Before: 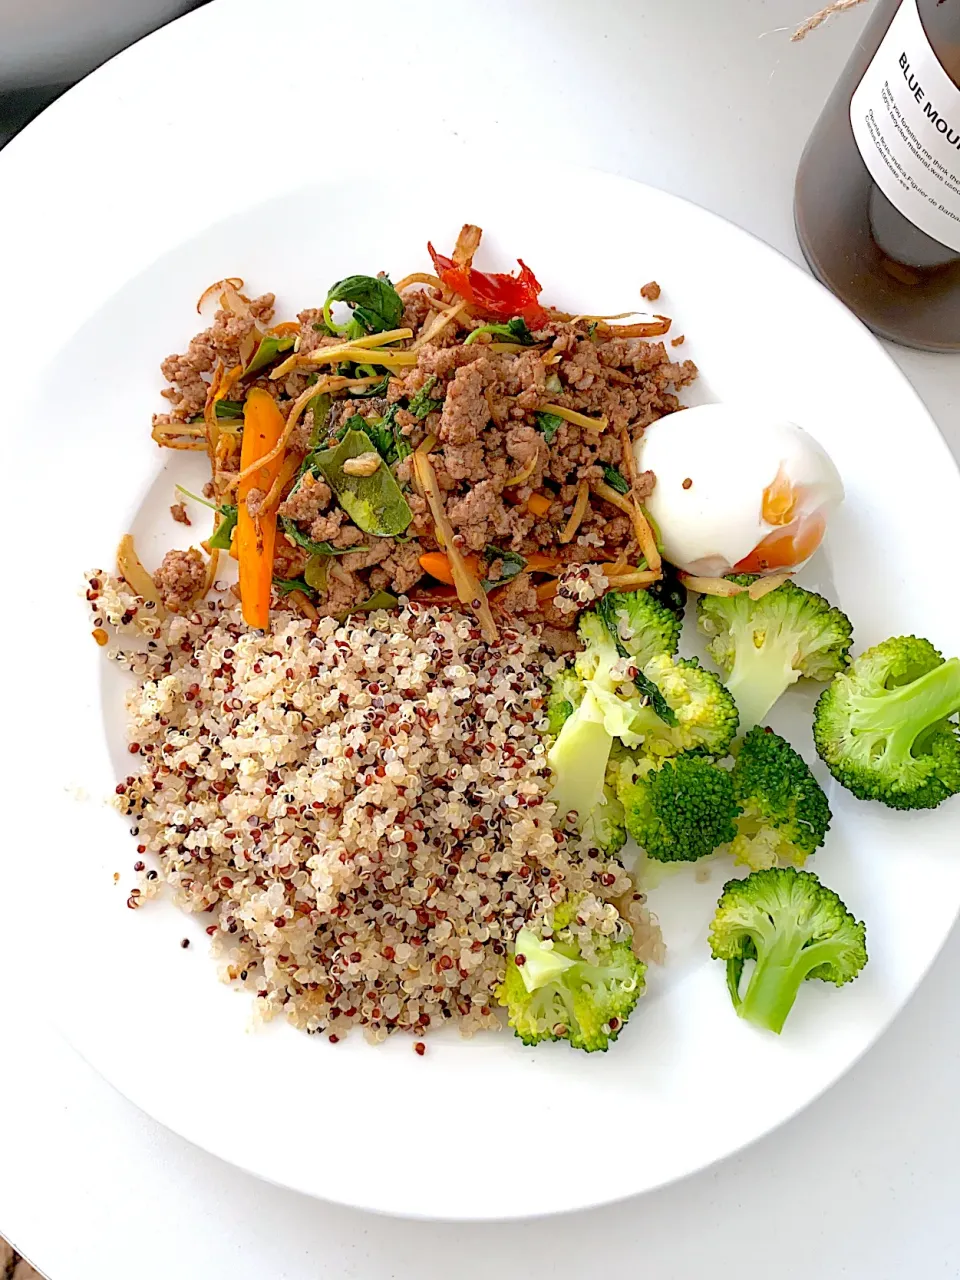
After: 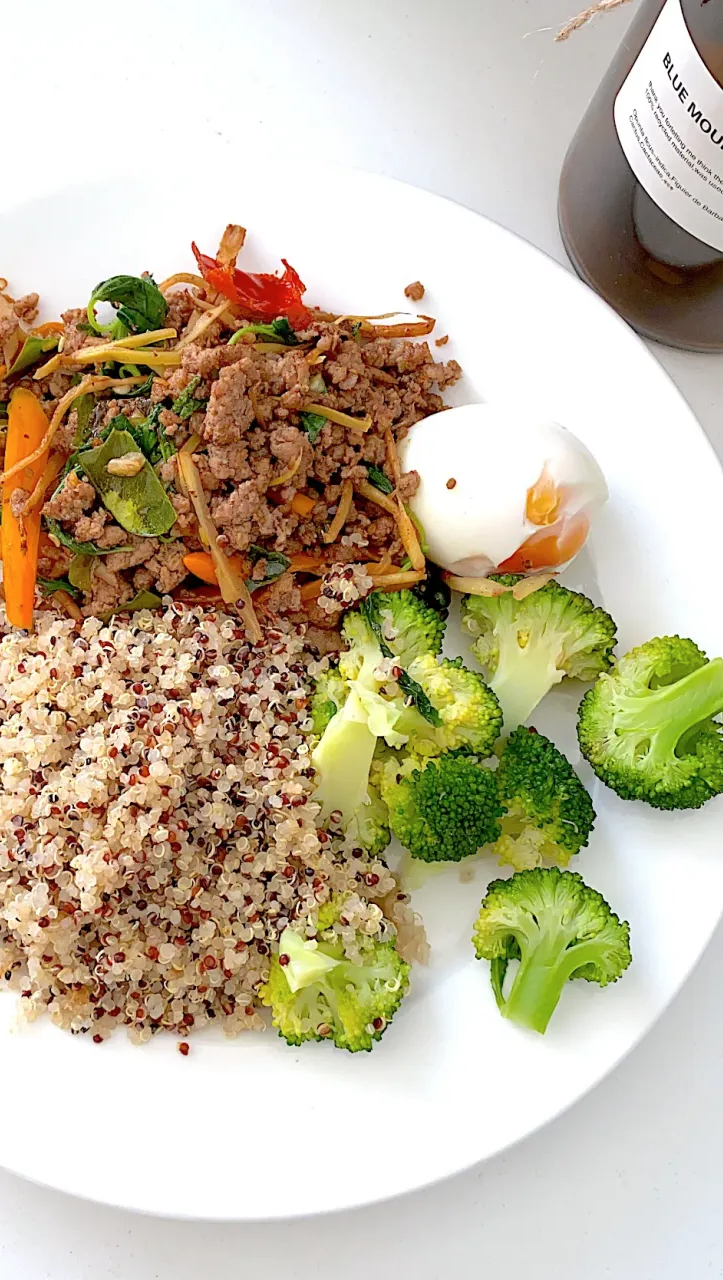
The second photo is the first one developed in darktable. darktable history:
crop and rotate: left 24.6%
tone equalizer: on, module defaults
contrast brightness saturation: saturation -0.04
